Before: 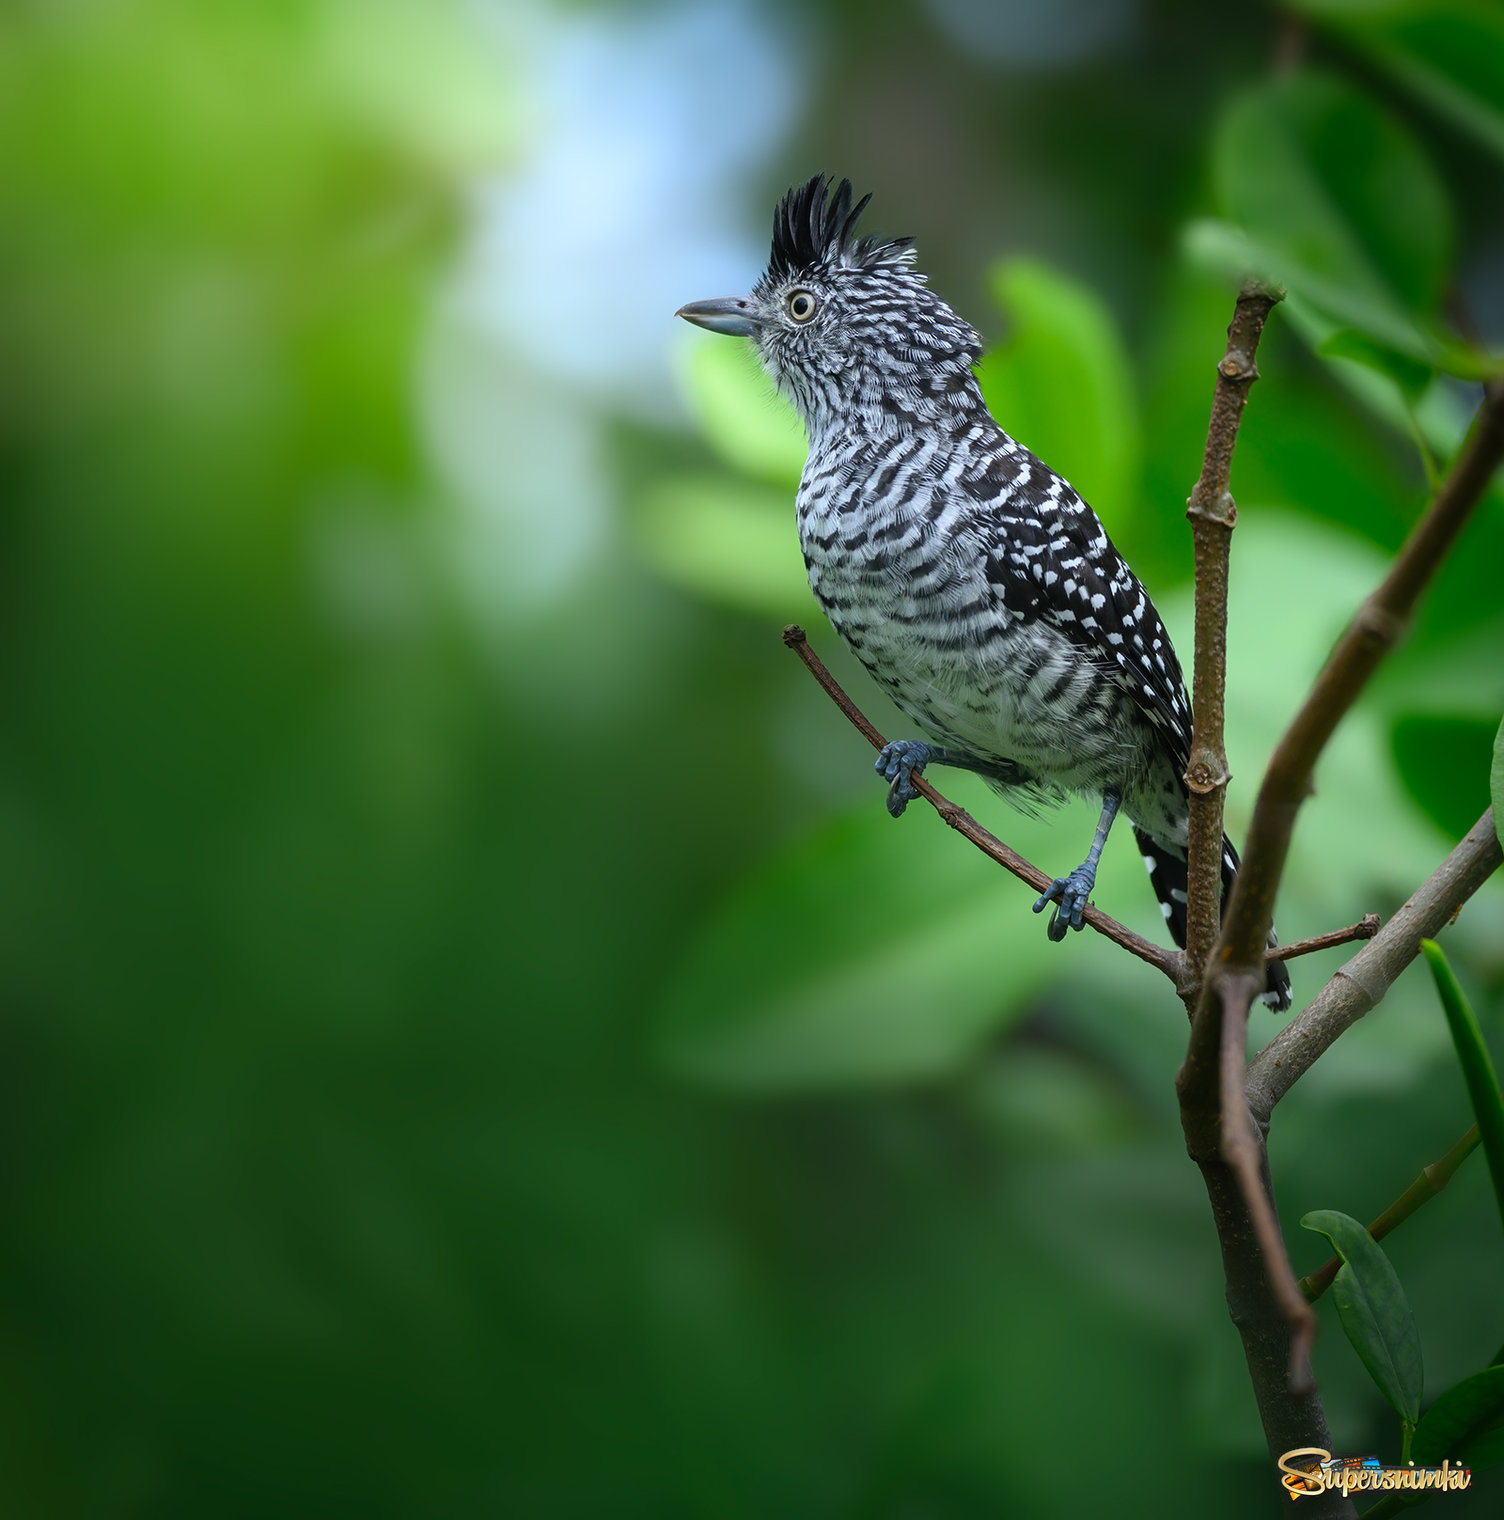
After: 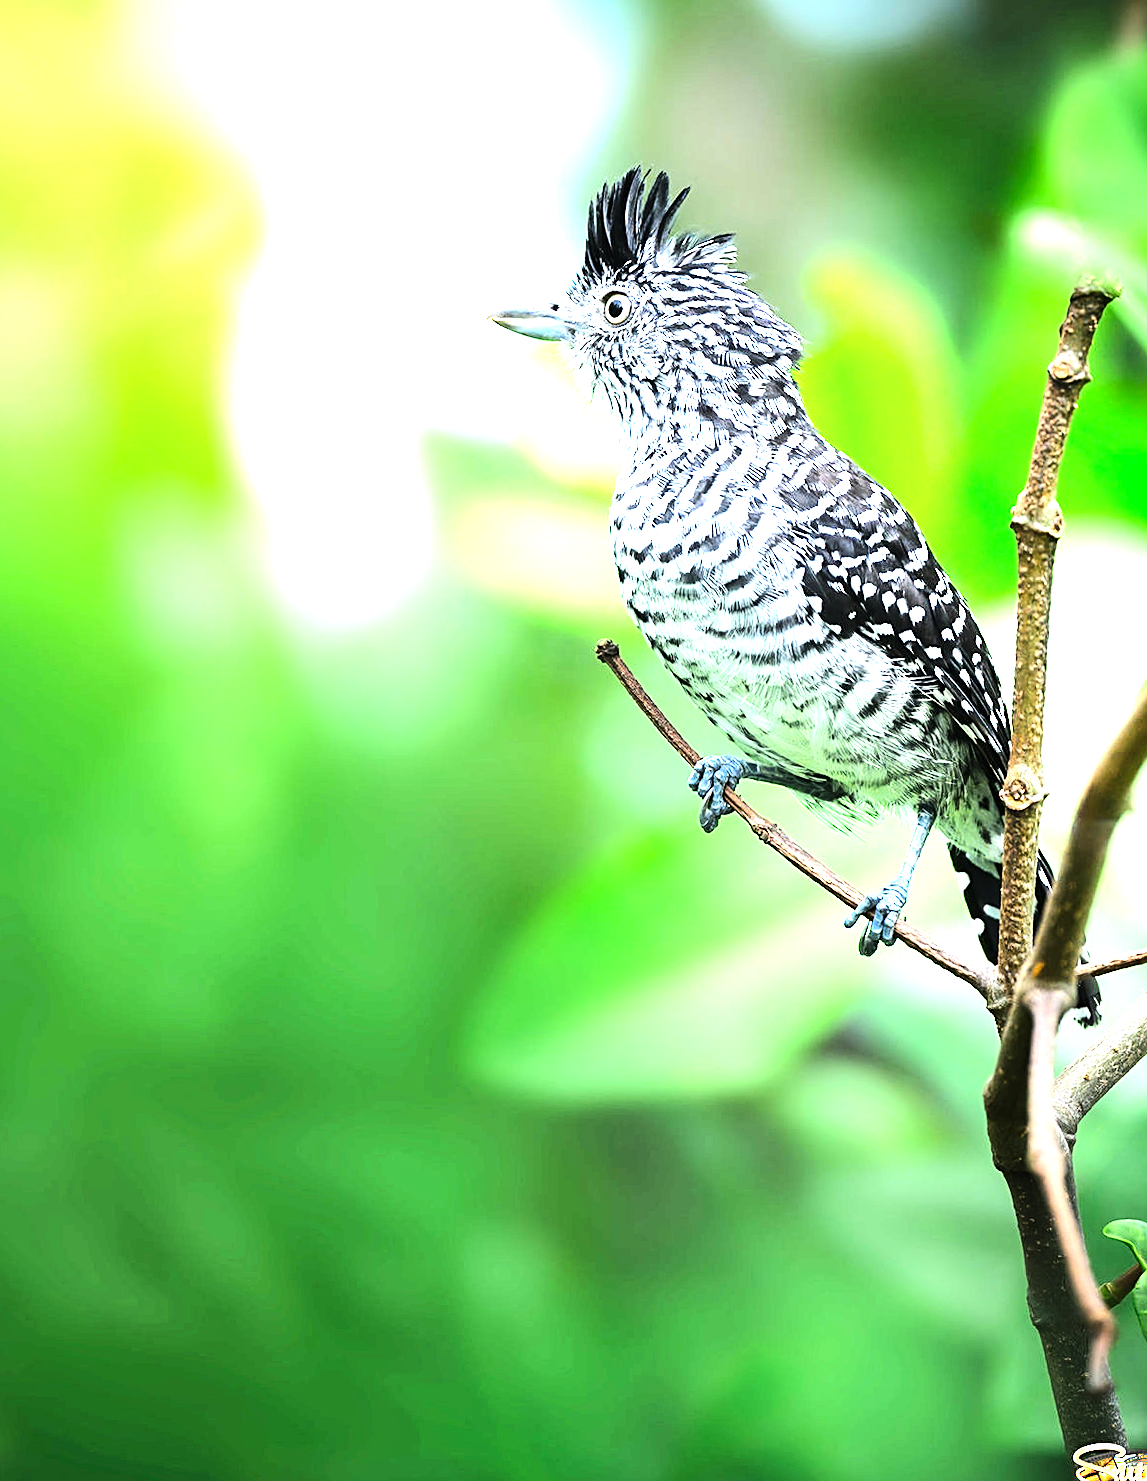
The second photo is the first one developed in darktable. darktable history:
exposure: black level correction 0, exposure 2 EV, compensate highlight preservation false
sharpen: on, module defaults
tone curve: curves: ch0 [(0, 0) (0.004, 0.001) (0.133, 0.112) (0.325, 0.362) (0.832, 0.893) (1, 1)], color space Lab, linked channels, preserve colors none
tone equalizer: -8 EV -1.08 EV, -7 EV -1.01 EV, -6 EV -0.867 EV, -5 EV -0.578 EV, -3 EV 0.578 EV, -2 EV 0.867 EV, -1 EV 1.01 EV, +0 EV 1.08 EV, edges refinement/feathering 500, mask exposure compensation -1.57 EV, preserve details no
crop and rotate: left 9.597%, right 10.195%
rotate and perspective: rotation 0.074°, lens shift (vertical) 0.096, lens shift (horizontal) -0.041, crop left 0.043, crop right 0.952, crop top 0.024, crop bottom 0.979
